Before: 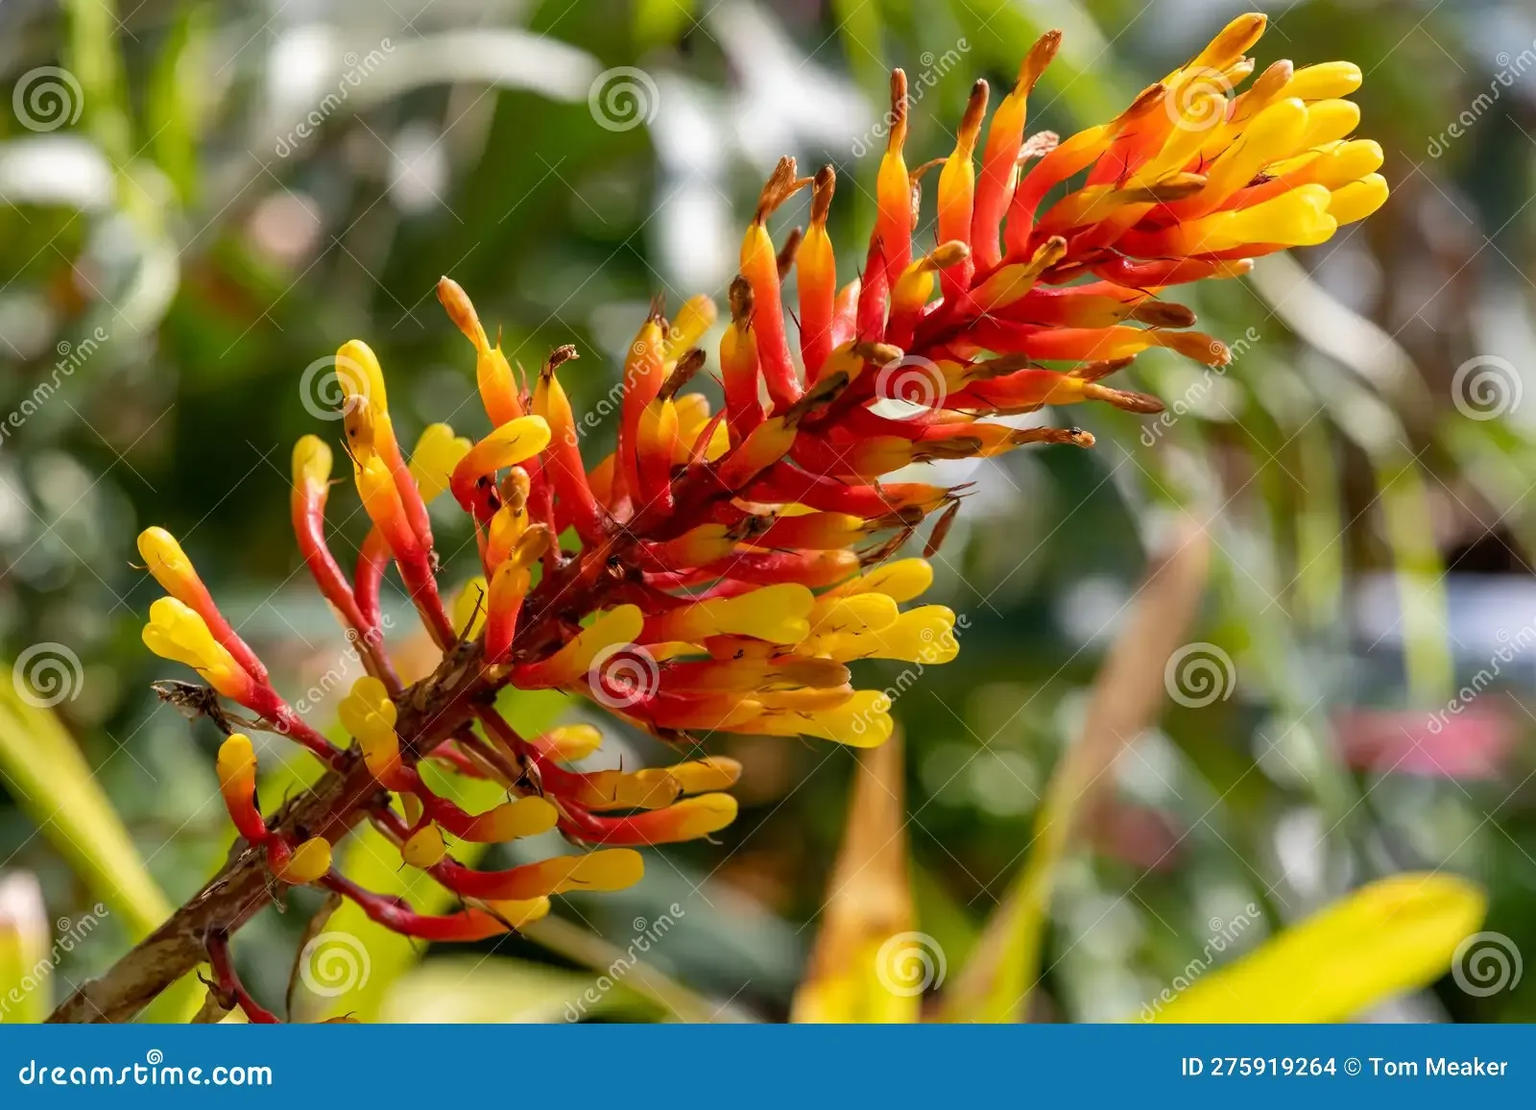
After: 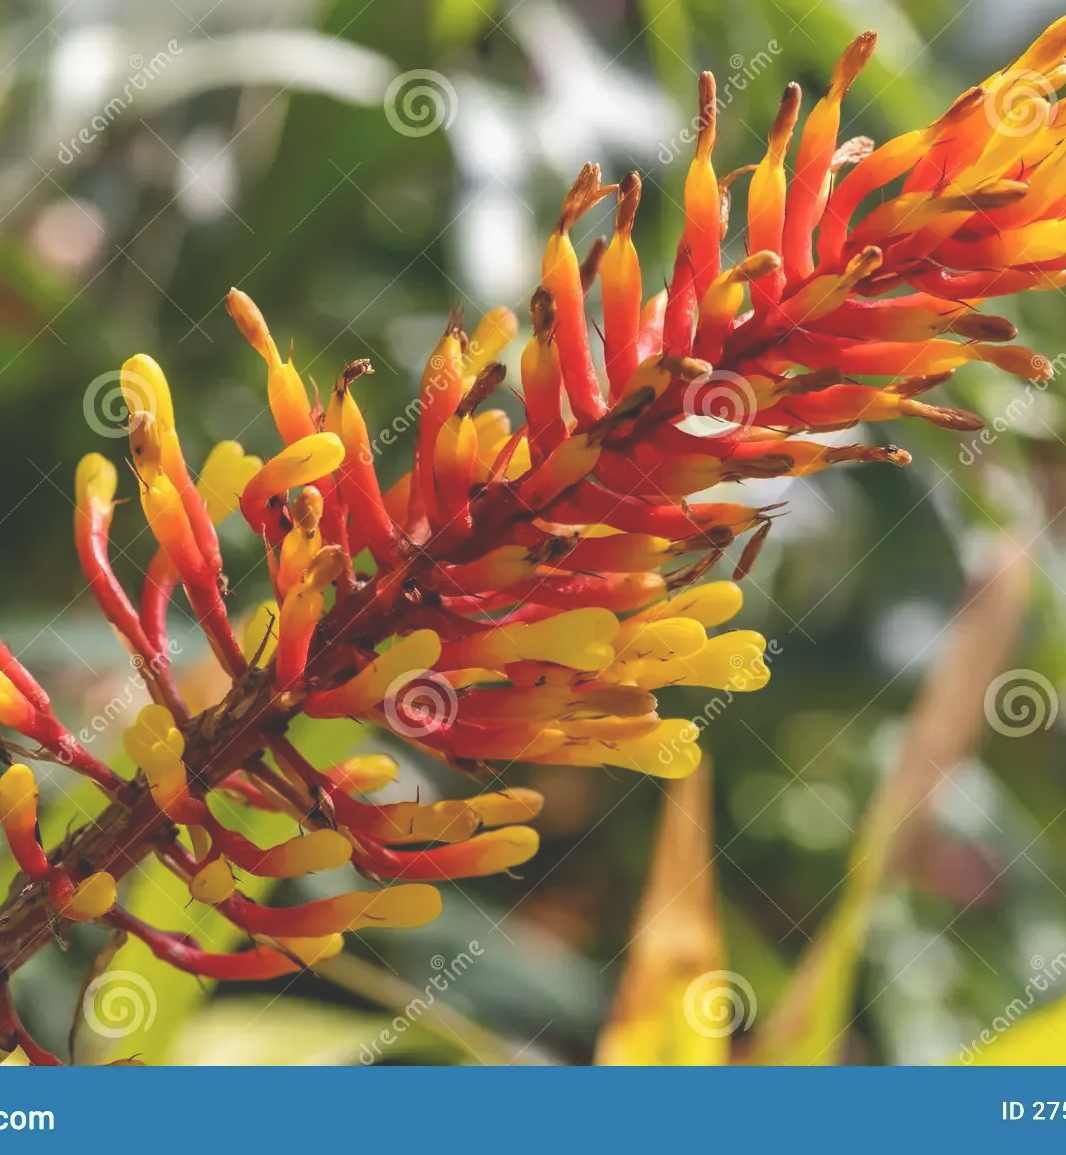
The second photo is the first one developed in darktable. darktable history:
crop and rotate: left 14.315%, right 19.057%
exposure: black level correction -0.028, compensate highlight preservation false
